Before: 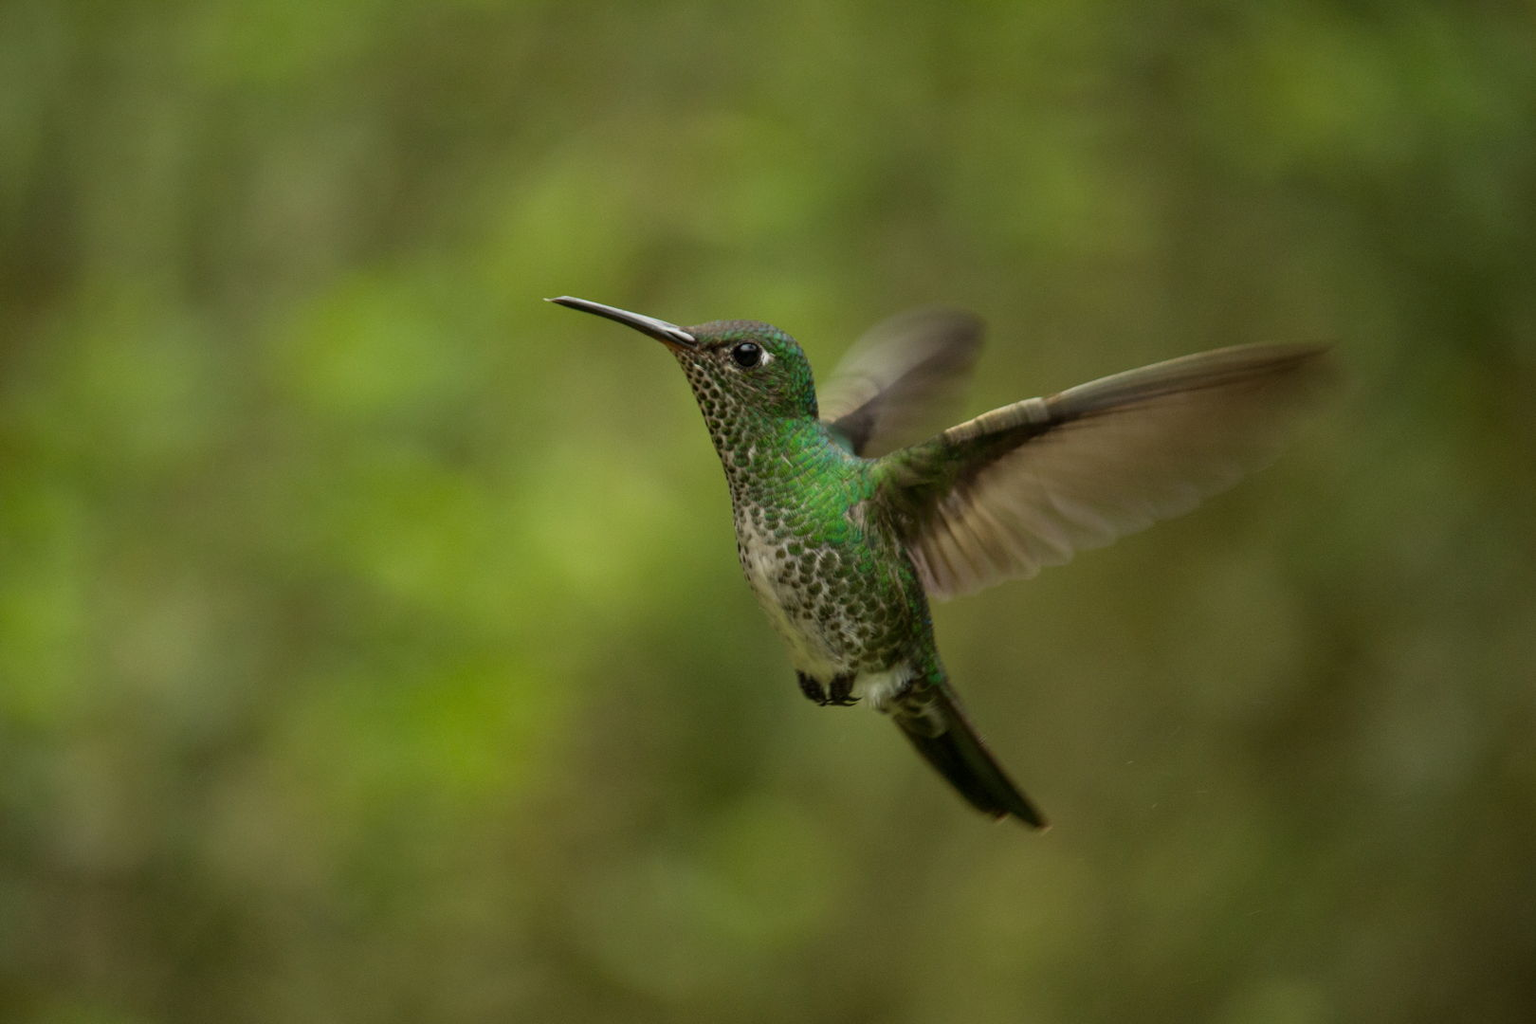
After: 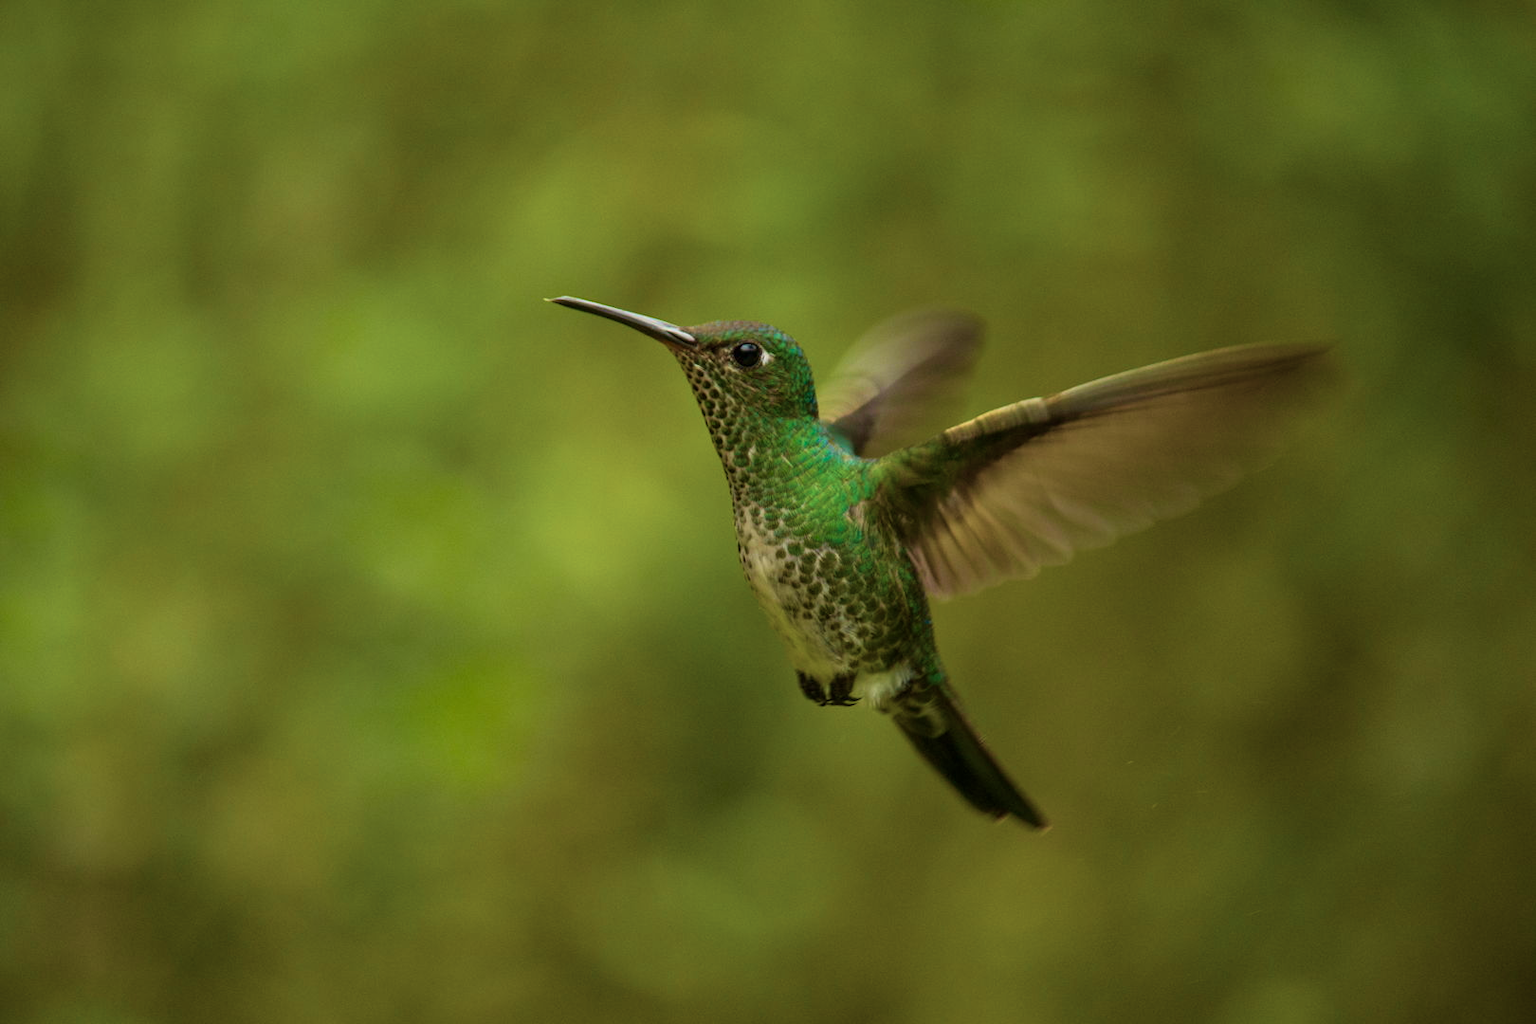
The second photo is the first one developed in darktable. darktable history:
velvia: strength 74.7%
